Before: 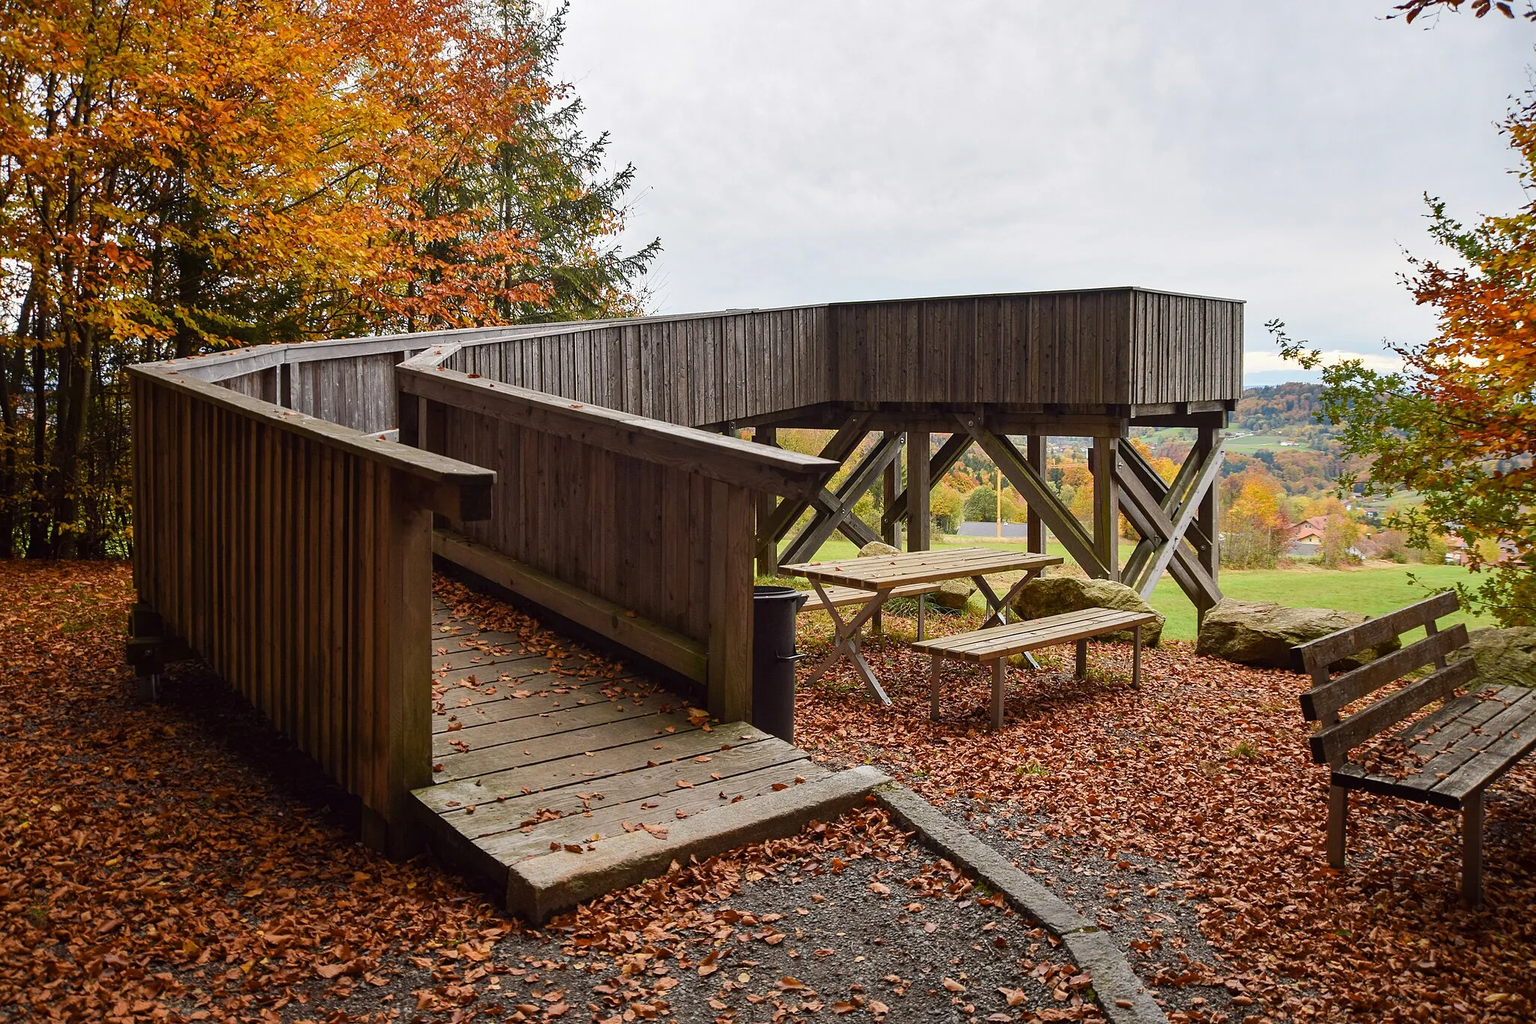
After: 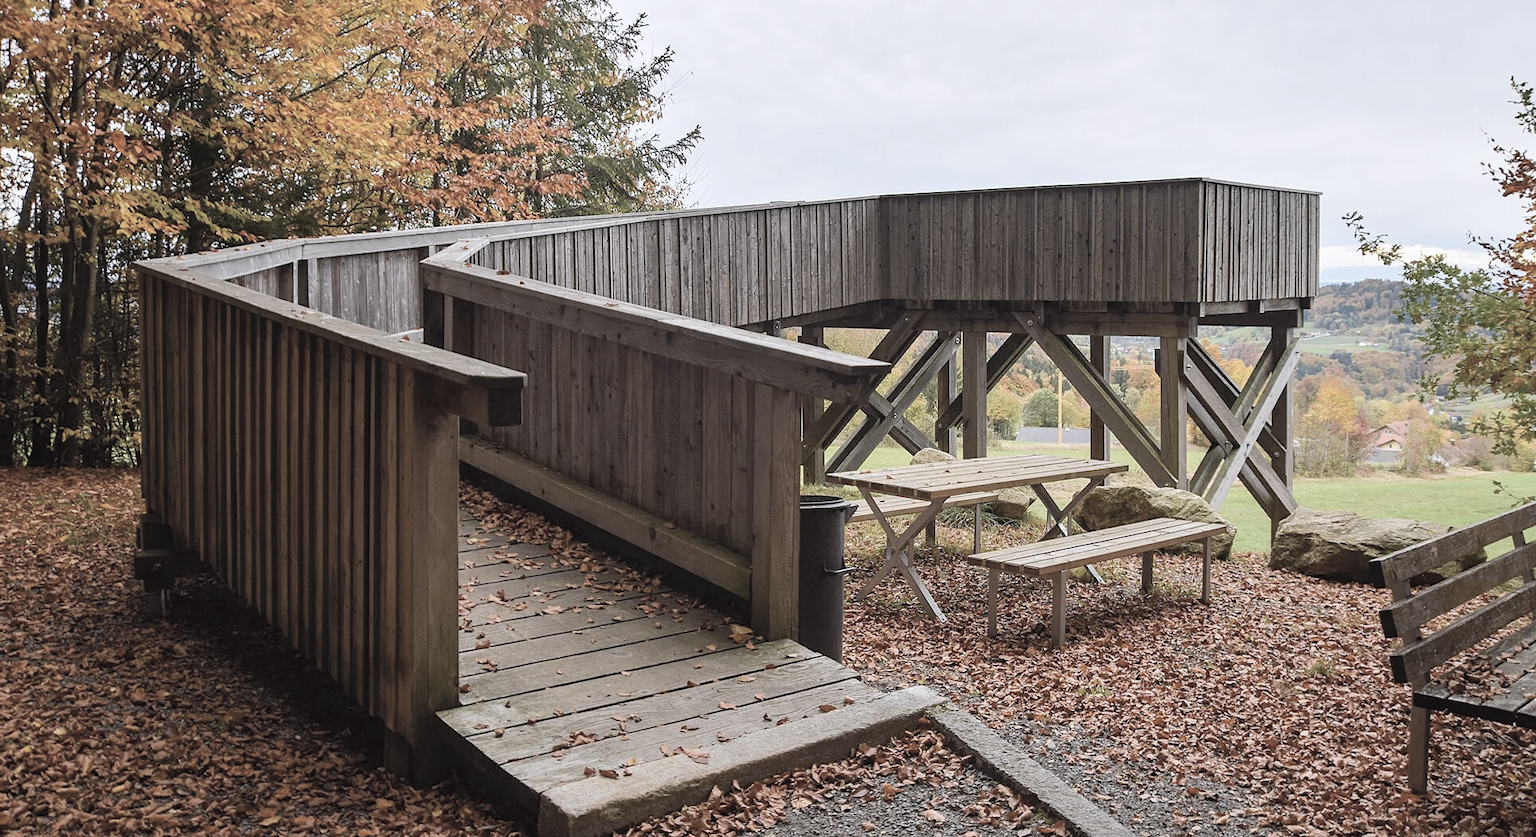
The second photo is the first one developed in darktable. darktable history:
crop and rotate: angle 0.03°, top 11.643%, right 5.651%, bottom 11.189%
white balance: red 0.984, blue 1.059
contrast brightness saturation: brightness 0.18, saturation -0.5
